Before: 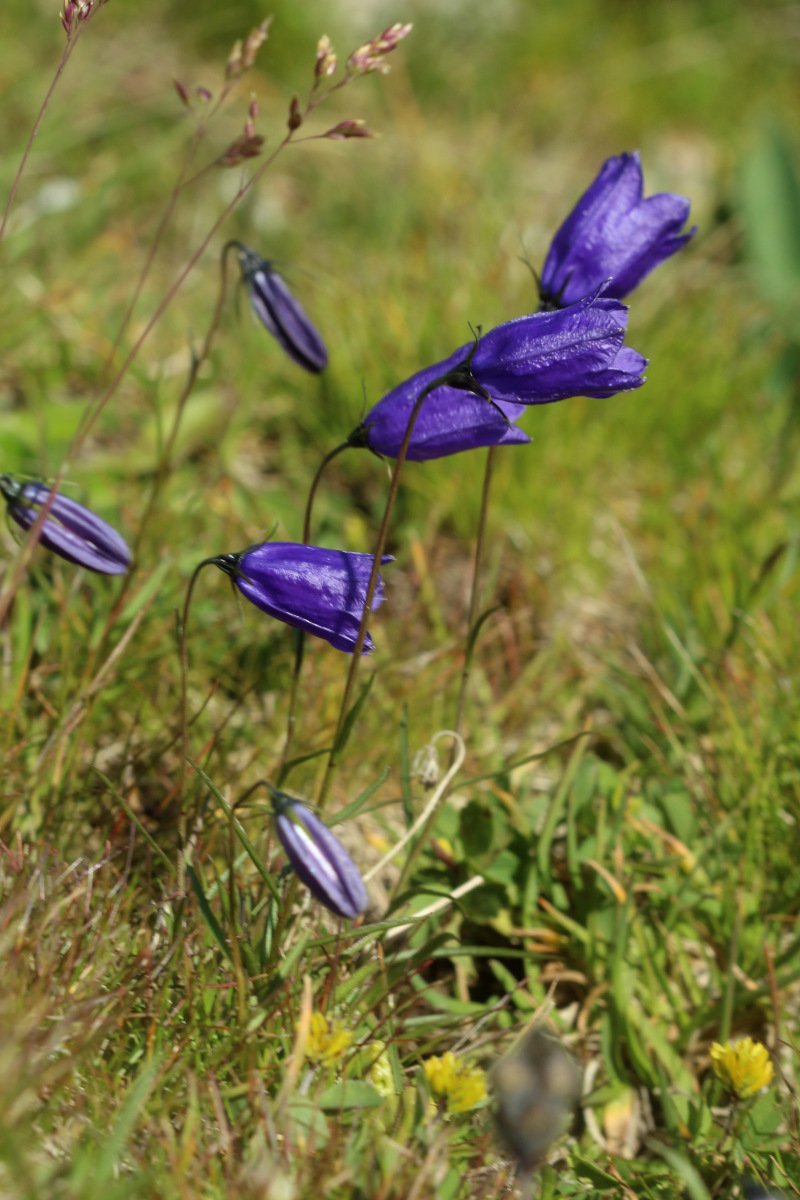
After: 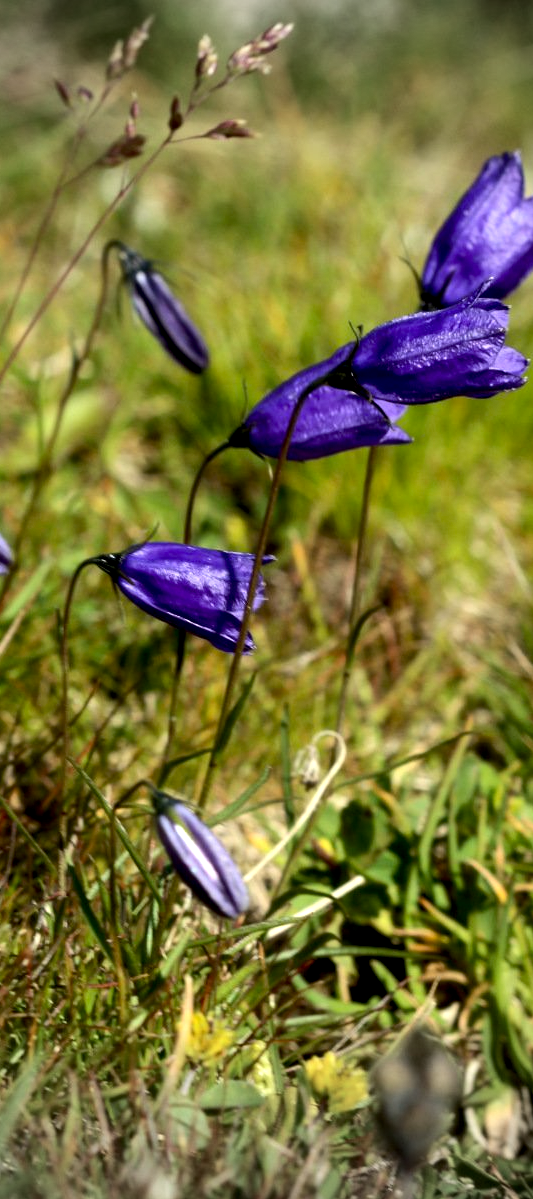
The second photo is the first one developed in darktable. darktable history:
vignetting: fall-off start 100%, brightness -0.282, width/height ratio 1.31
exposure: black level correction 0.016, exposure -0.009 EV, compensate highlight preservation false
crop and rotate: left 15.055%, right 18.278%
tone equalizer: -8 EV -0.75 EV, -7 EV -0.7 EV, -6 EV -0.6 EV, -5 EV -0.4 EV, -3 EV 0.4 EV, -2 EV 0.6 EV, -1 EV 0.7 EV, +0 EV 0.75 EV, edges refinement/feathering 500, mask exposure compensation -1.57 EV, preserve details no
